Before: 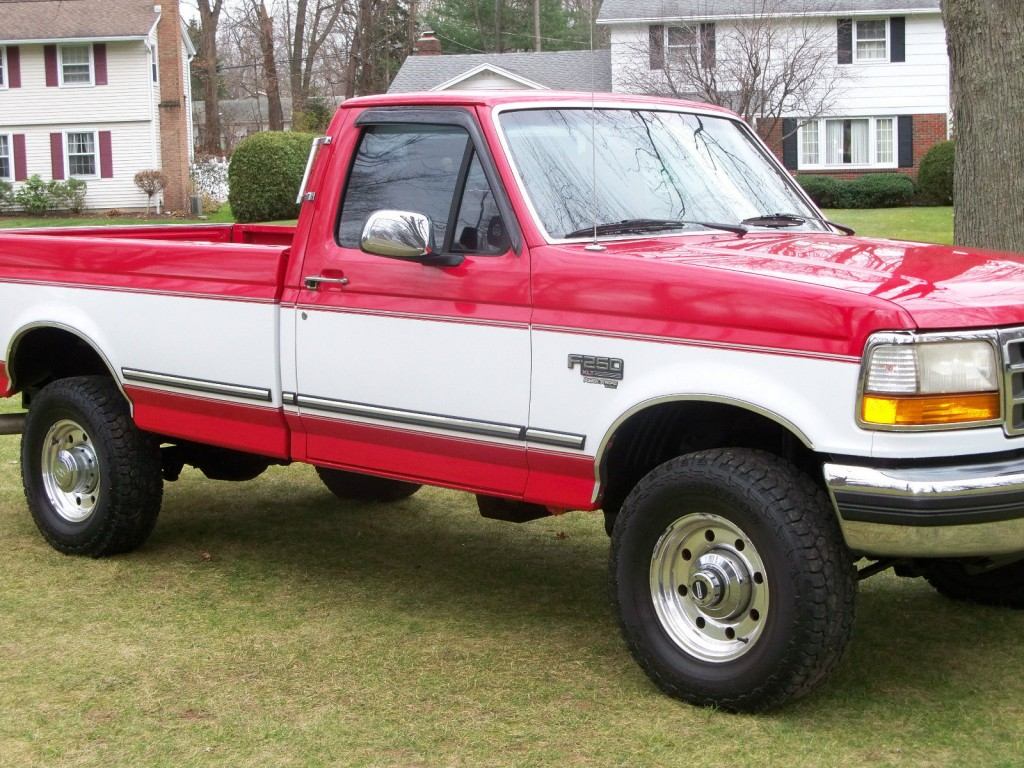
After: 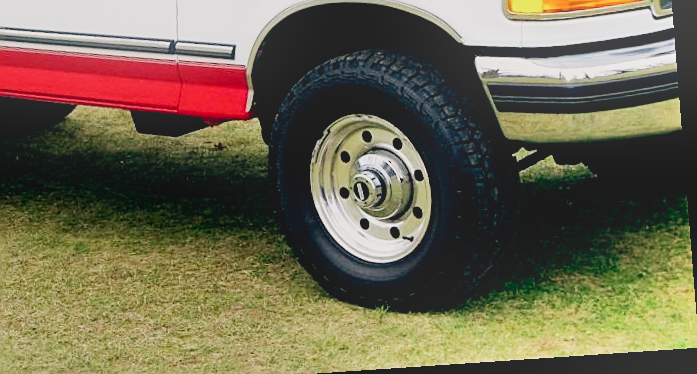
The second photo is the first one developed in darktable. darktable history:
exposure: black level correction -0.001, exposure 0.08 EV, compensate highlight preservation false
sharpen: on, module defaults
shadows and highlights: soften with gaussian
rotate and perspective: rotation -4.2°, shear 0.006, automatic cropping off
bloom: on, module defaults
crop and rotate: left 35.509%, top 50.238%, bottom 4.934%
color balance: lift [0.975, 0.993, 1, 1.015], gamma [1.1, 1, 1, 0.945], gain [1, 1.04, 1, 0.95]
sigmoid: skew -0.2, preserve hue 0%, red attenuation 0.1, red rotation 0.035, green attenuation 0.1, green rotation -0.017, blue attenuation 0.15, blue rotation -0.052, base primaries Rec2020
